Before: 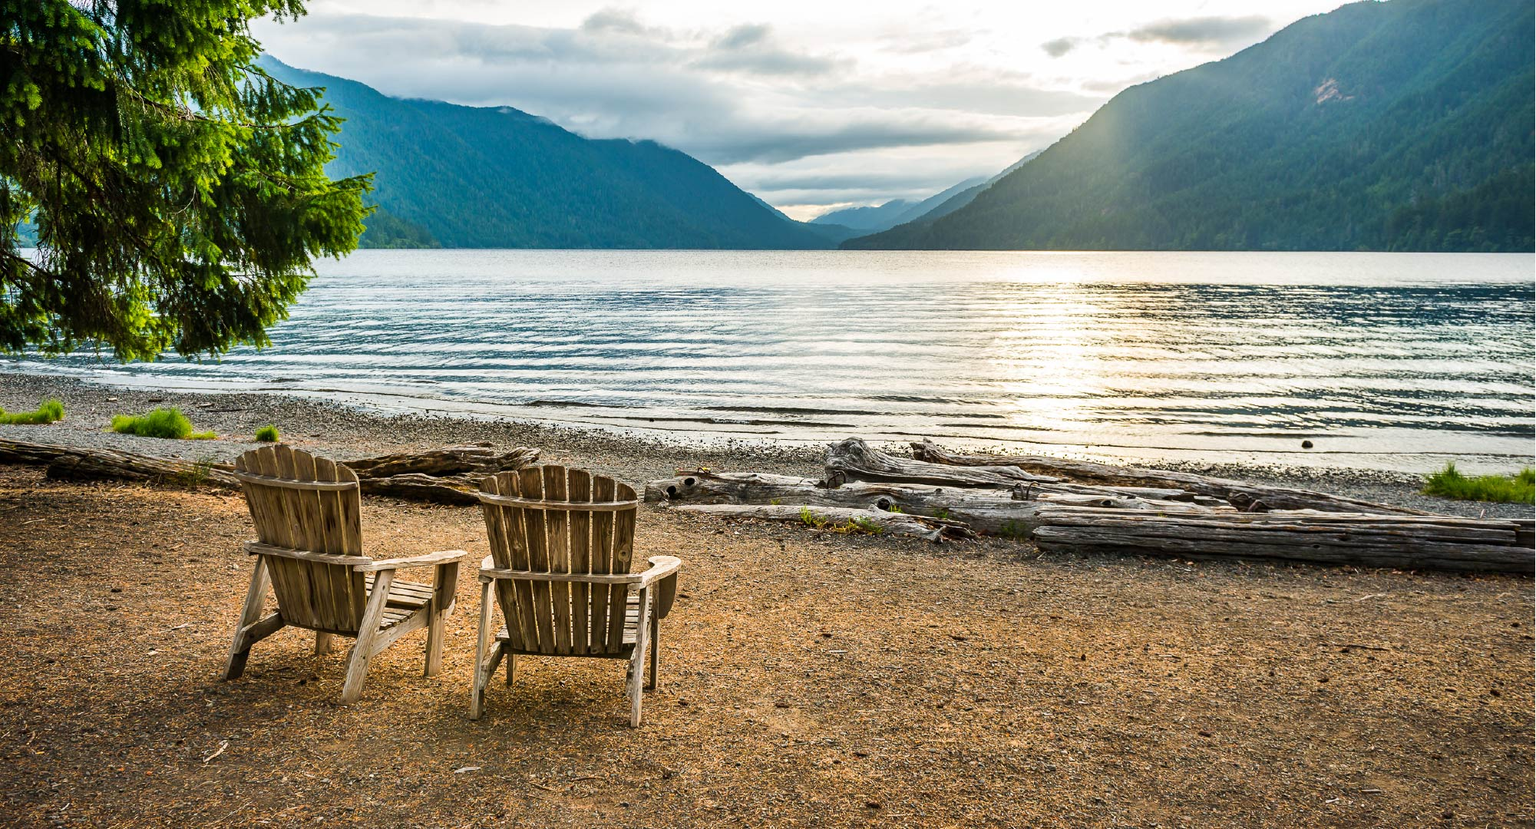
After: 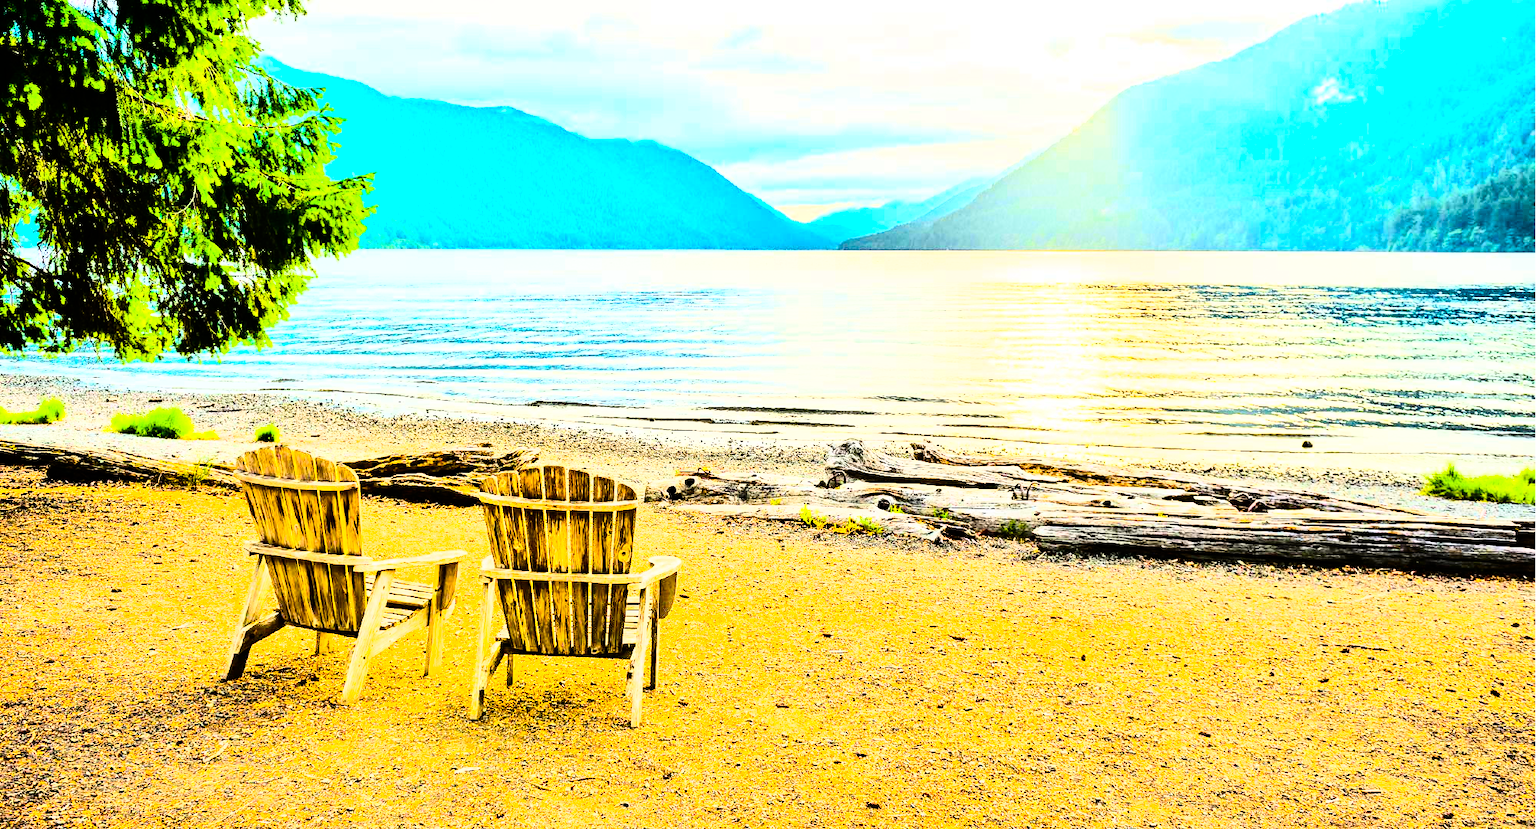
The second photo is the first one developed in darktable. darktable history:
tone equalizer: -7 EV 0.15 EV, -6 EV 0.6 EV, -5 EV 1.15 EV, -4 EV 1.33 EV, -3 EV 1.15 EV, -2 EV 0.6 EV, -1 EV 0.15 EV, mask exposure compensation -0.5 EV
contrast brightness saturation: contrast 0.4, brightness 0.1, saturation 0.21
rgb curve: curves: ch0 [(0, 0) (0.21, 0.15) (0.24, 0.21) (0.5, 0.75) (0.75, 0.96) (0.89, 0.99) (1, 1)]; ch1 [(0, 0.02) (0.21, 0.13) (0.25, 0.2) (0.5, 0.67) (0.75, 0.9) (0.89, 0.97) (1, 1)]; ch2 [(0, 0.02) (0.21, 0.13) (0.25, 0.2) (0.5, 0.67) (0.75, 0.9) (0.89, 0.97) (1, 1)], compensate middle gray true
color balance rgb: linear chroma grading › global chroma 15%, perceptual saturation grading › global saturation 30%
